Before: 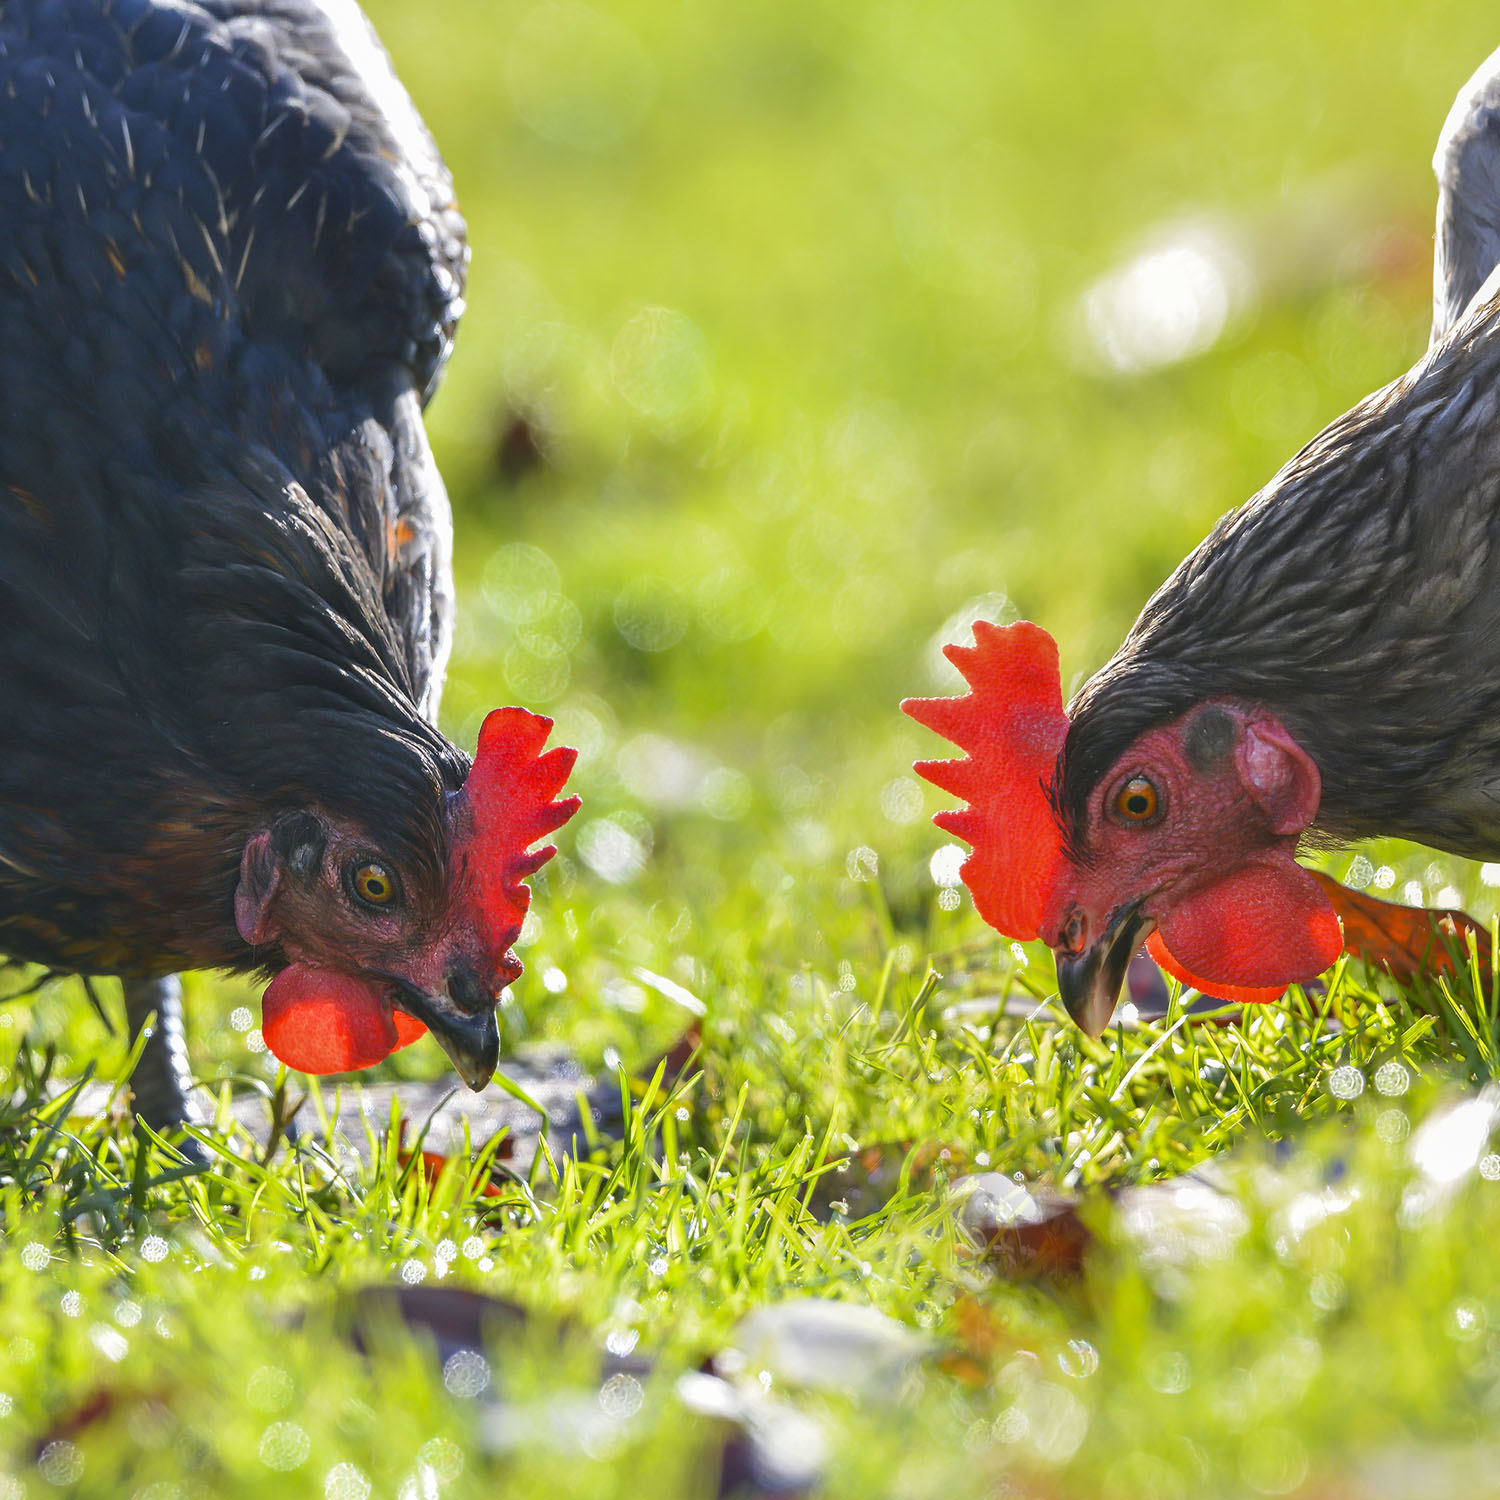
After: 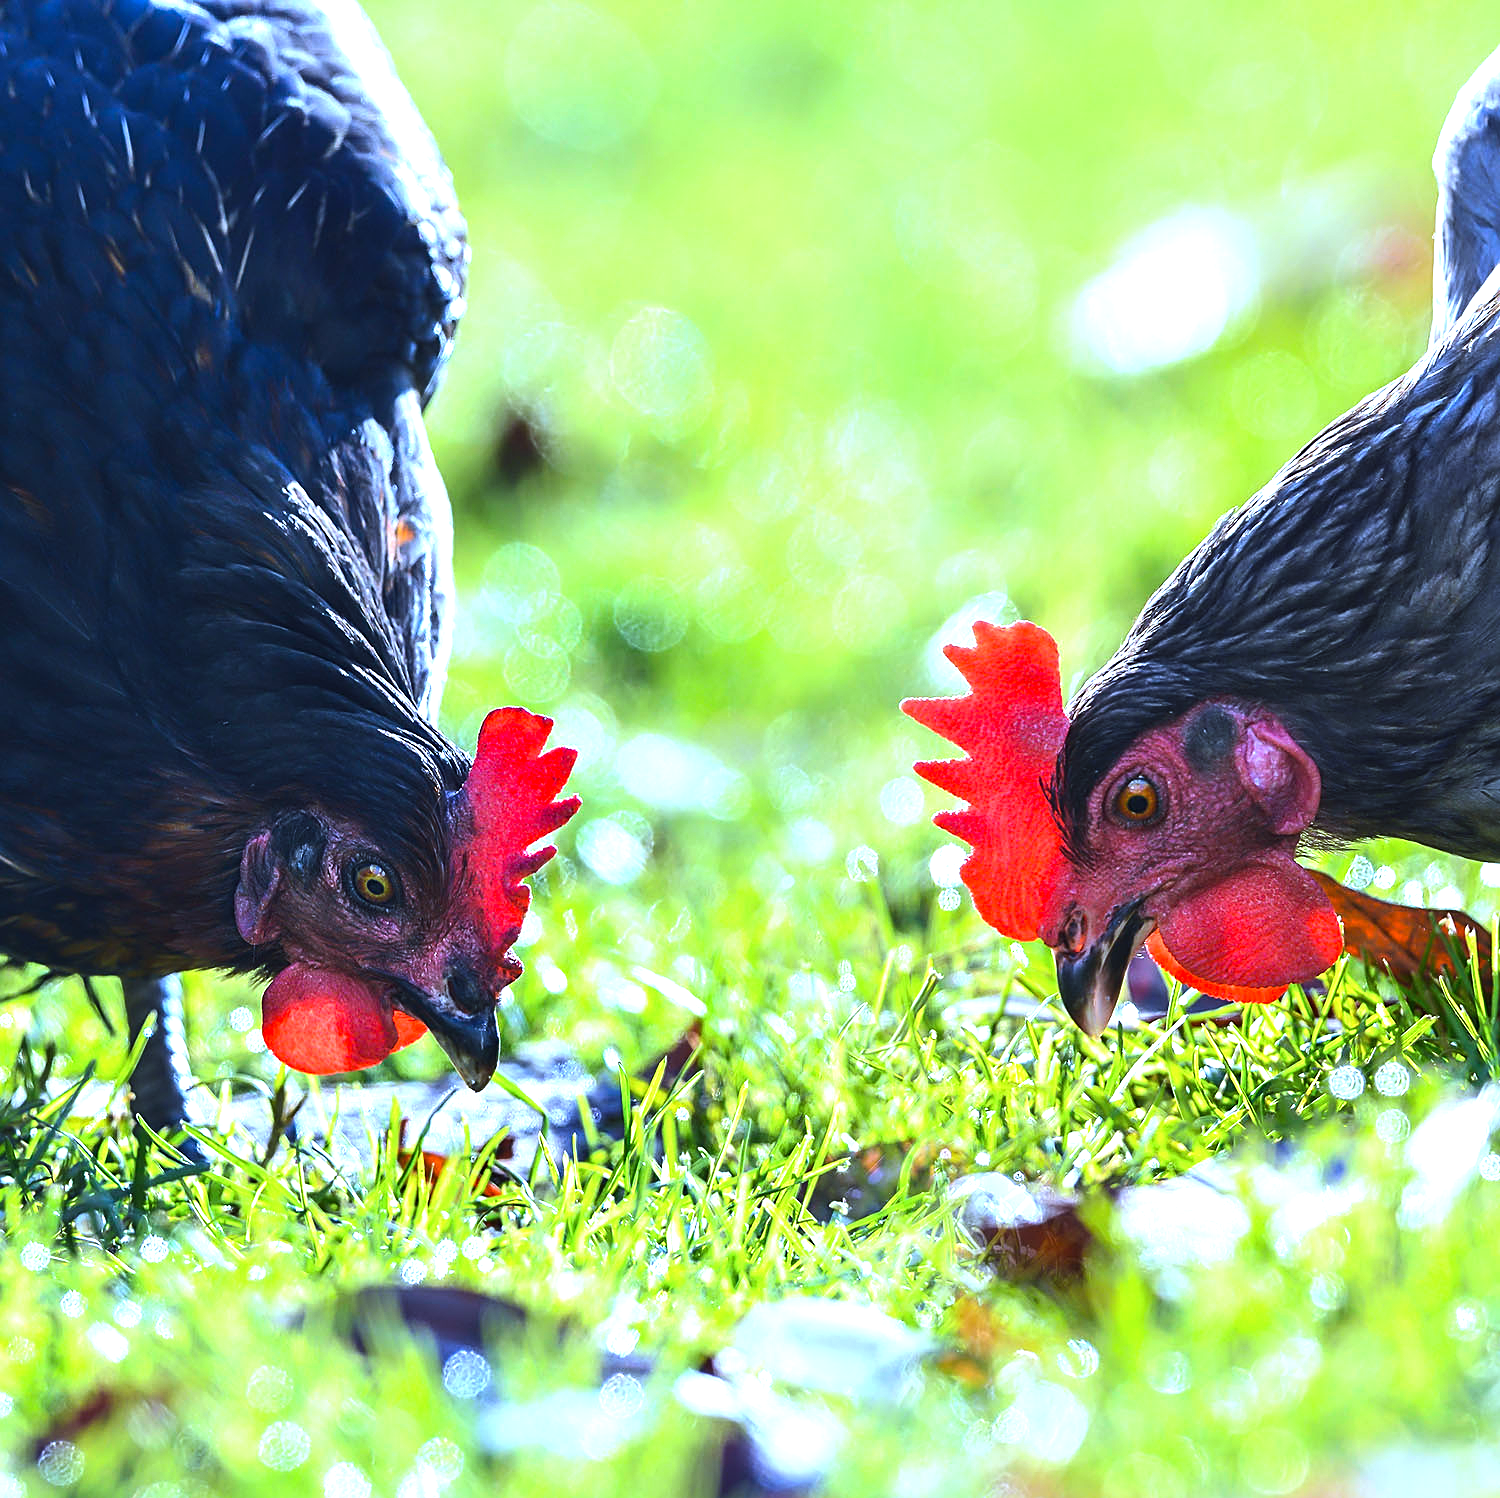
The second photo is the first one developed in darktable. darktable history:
crop: bottom 0.071%
sharpen: on, module defaults
color calibration: illuminant as shot in camera, adaptation linear Bradford (ICC v4), x 0.406, y 0.405, temperature 3570.35 K, saturation algorithm version 1 (2020)
color balance: lift [1, 1.001, 0.999, 1.001], gamma [1, 1.004, 1.007, 0.993], gain [1, 0.991, 0.987, 1.013], contrast 7.5%, contrast fulcrum 10%, output saturation 115%
tone equalizer: -8 EV -0.75 EV, -7 EV -0.7 EV, -6 EV -0.6 EV, -5 EV -0.4 EV, -3 EV 0.4 EV, -2 EV 0.6 EV, -1 EV 0.7 EV, +0 EV 0.75 EV, edges refinement/feathering 500, mask exposure compensation -1.57 EV, preserve details no
